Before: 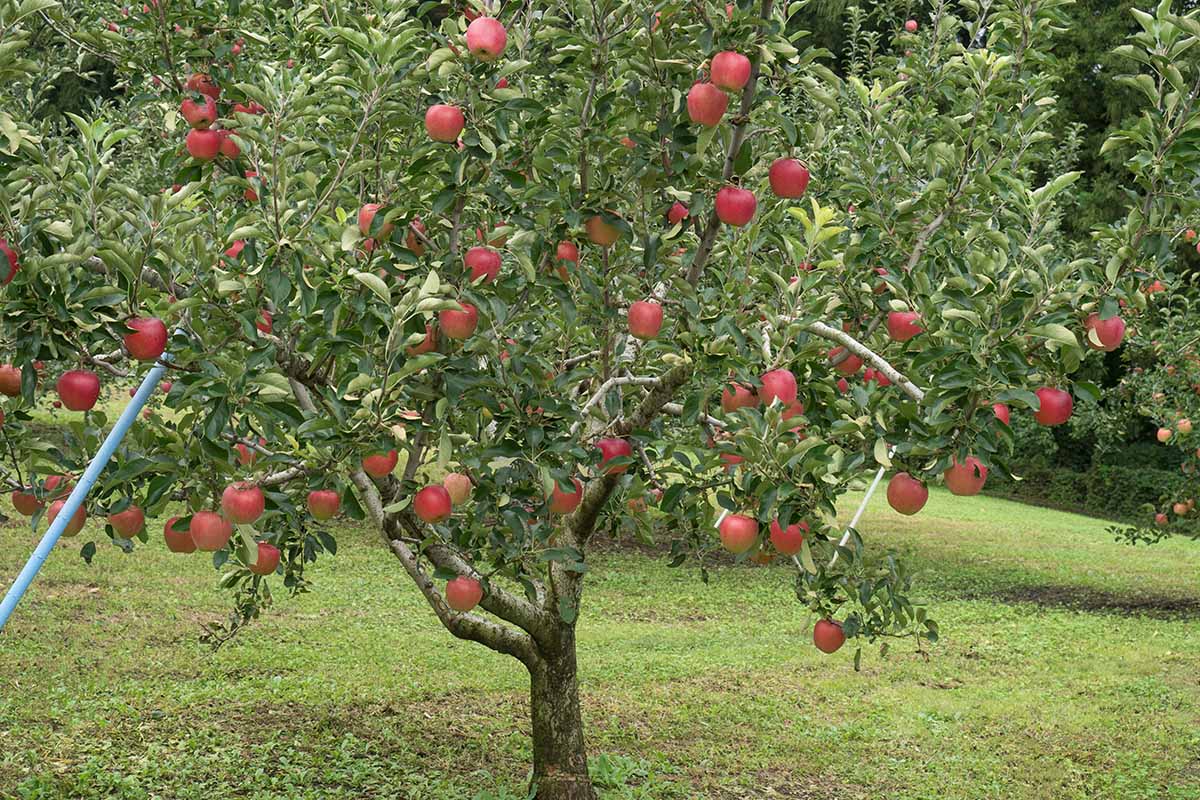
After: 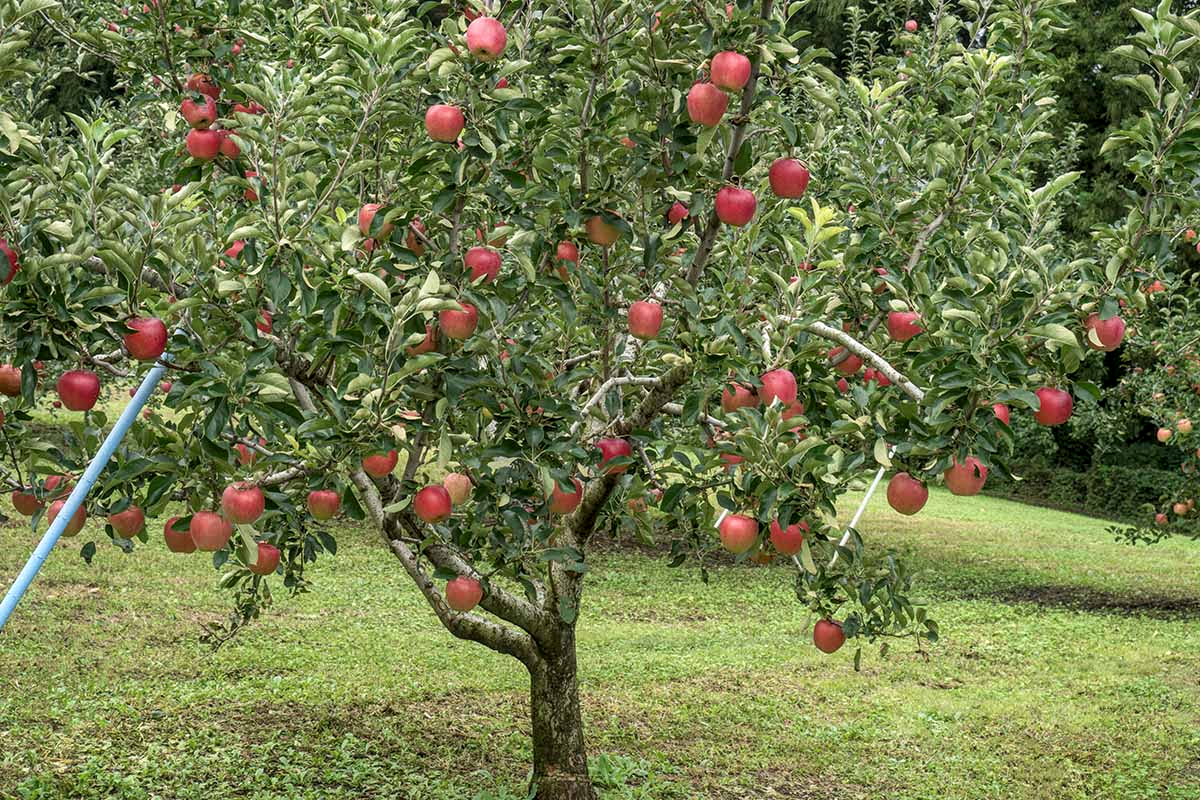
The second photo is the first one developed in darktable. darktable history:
local contrast: highlights 61%, detail 143%, midtone range 0.427
